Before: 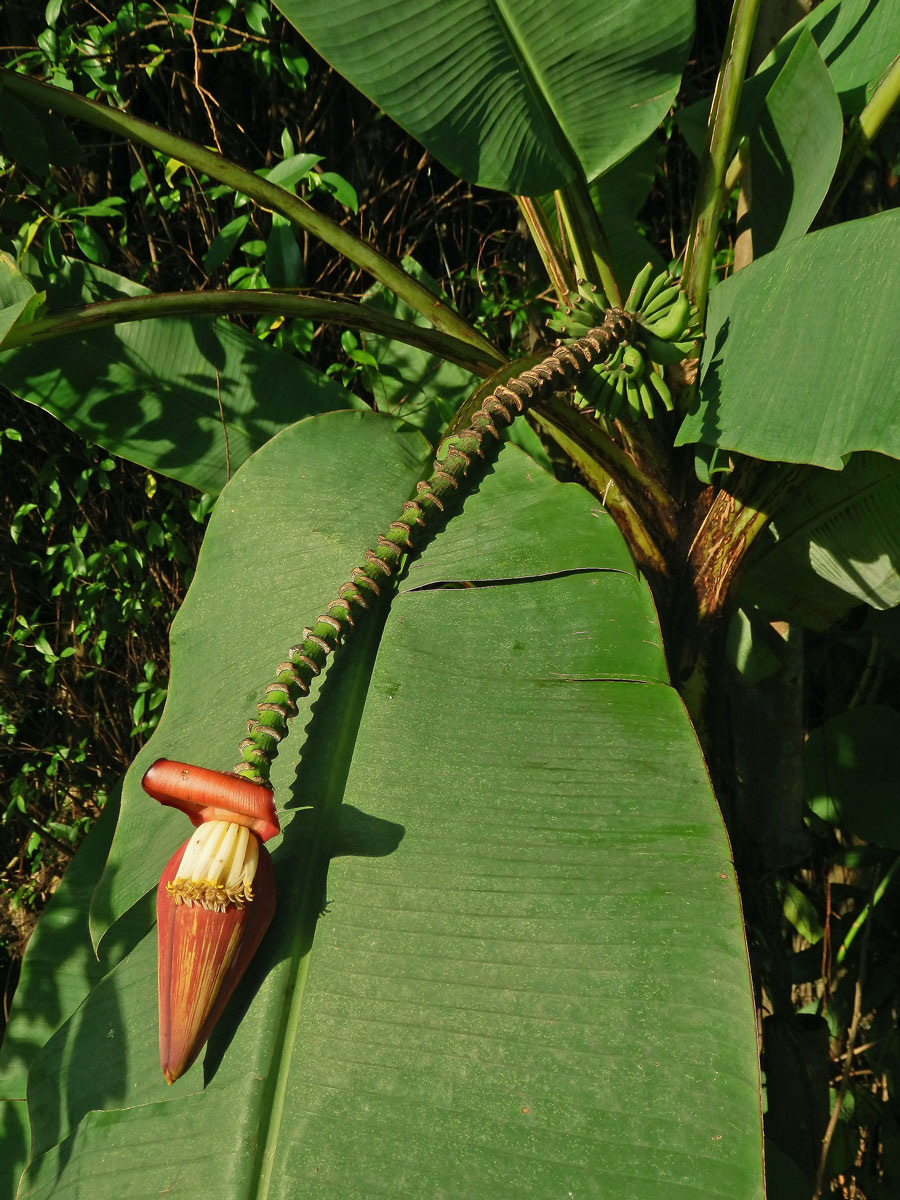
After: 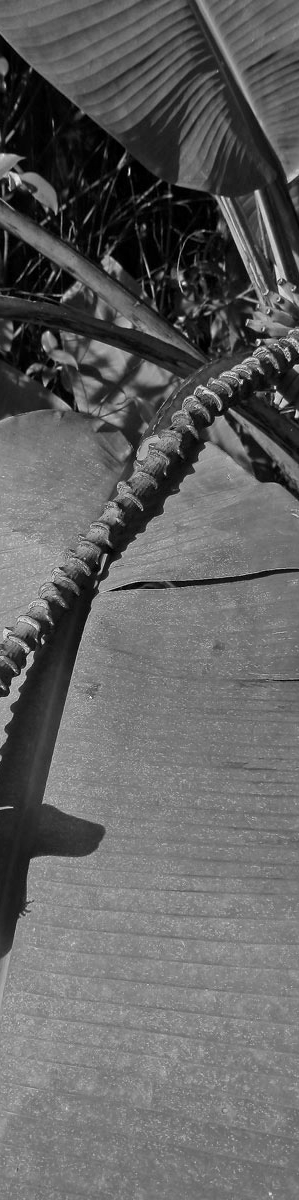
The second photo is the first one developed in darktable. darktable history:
crop: left 33.36%, right 33.36%
local contrast: highlights 100%, shadows 100%, detail 120%, midtone range 0.2
monochrome: on, module defaults
